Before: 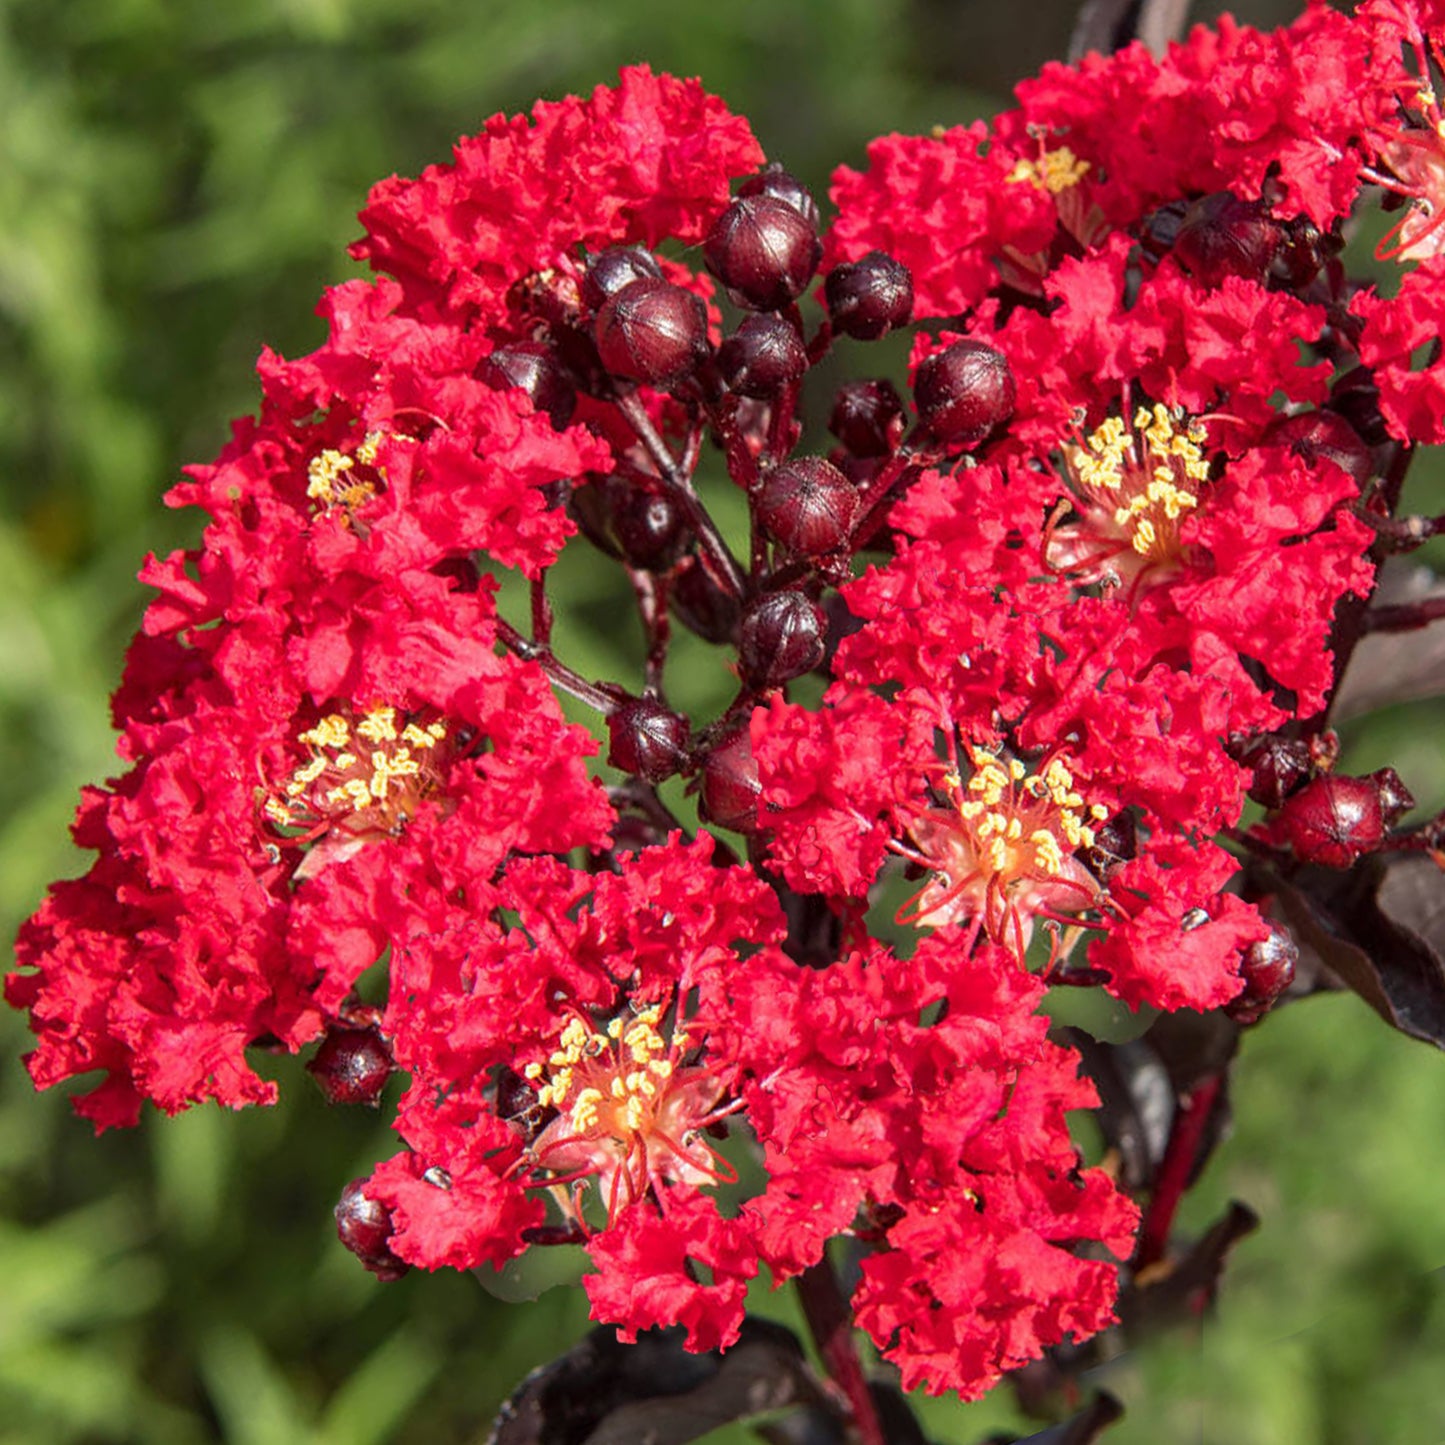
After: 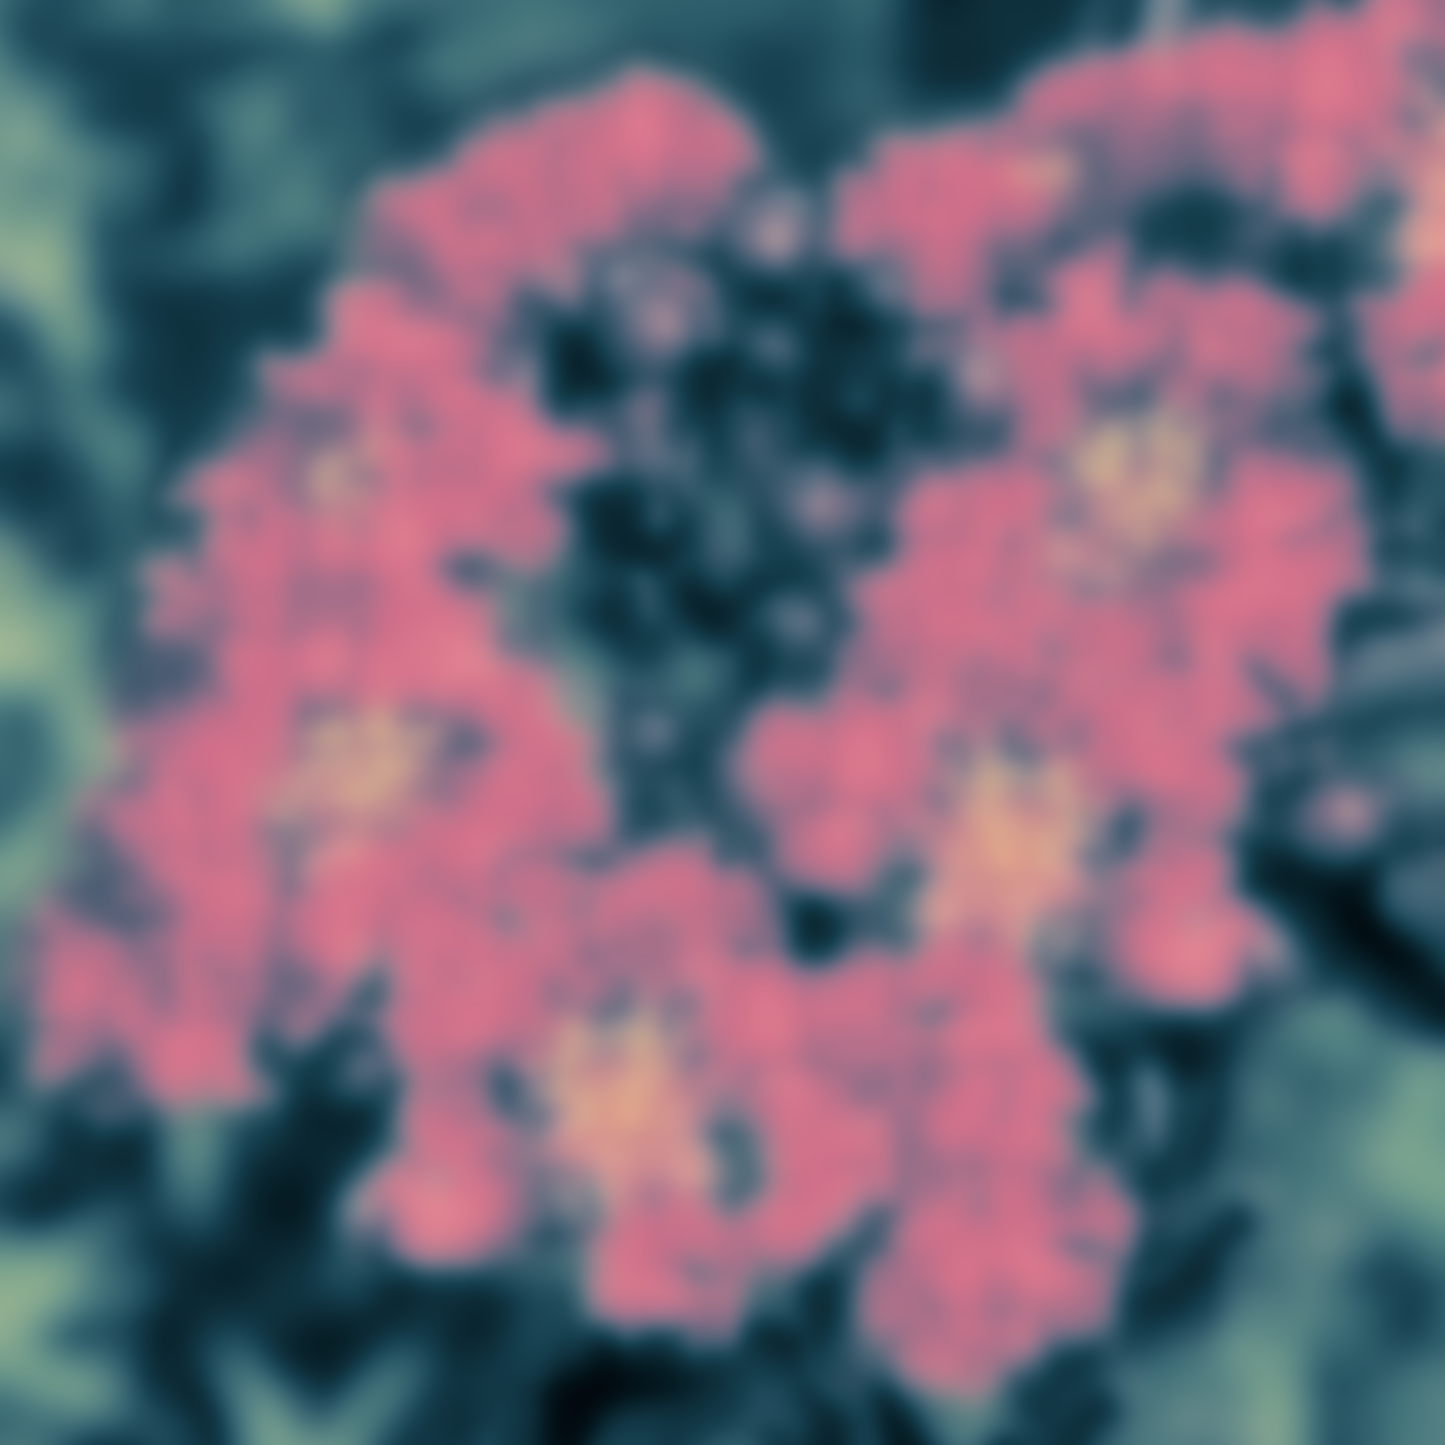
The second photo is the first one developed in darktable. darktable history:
lowpass: radius 16, unbound 0
split-toning: shadows › hue 212.4°, balance -70
filmic rgb: black relative exposure -7.65 EV, white relative exposure 4.56 EV, hardness 3.61
exposure: exposure 0.515 EV, compensate highlight preservation false
white balance: red 1.08, blue 0.791
